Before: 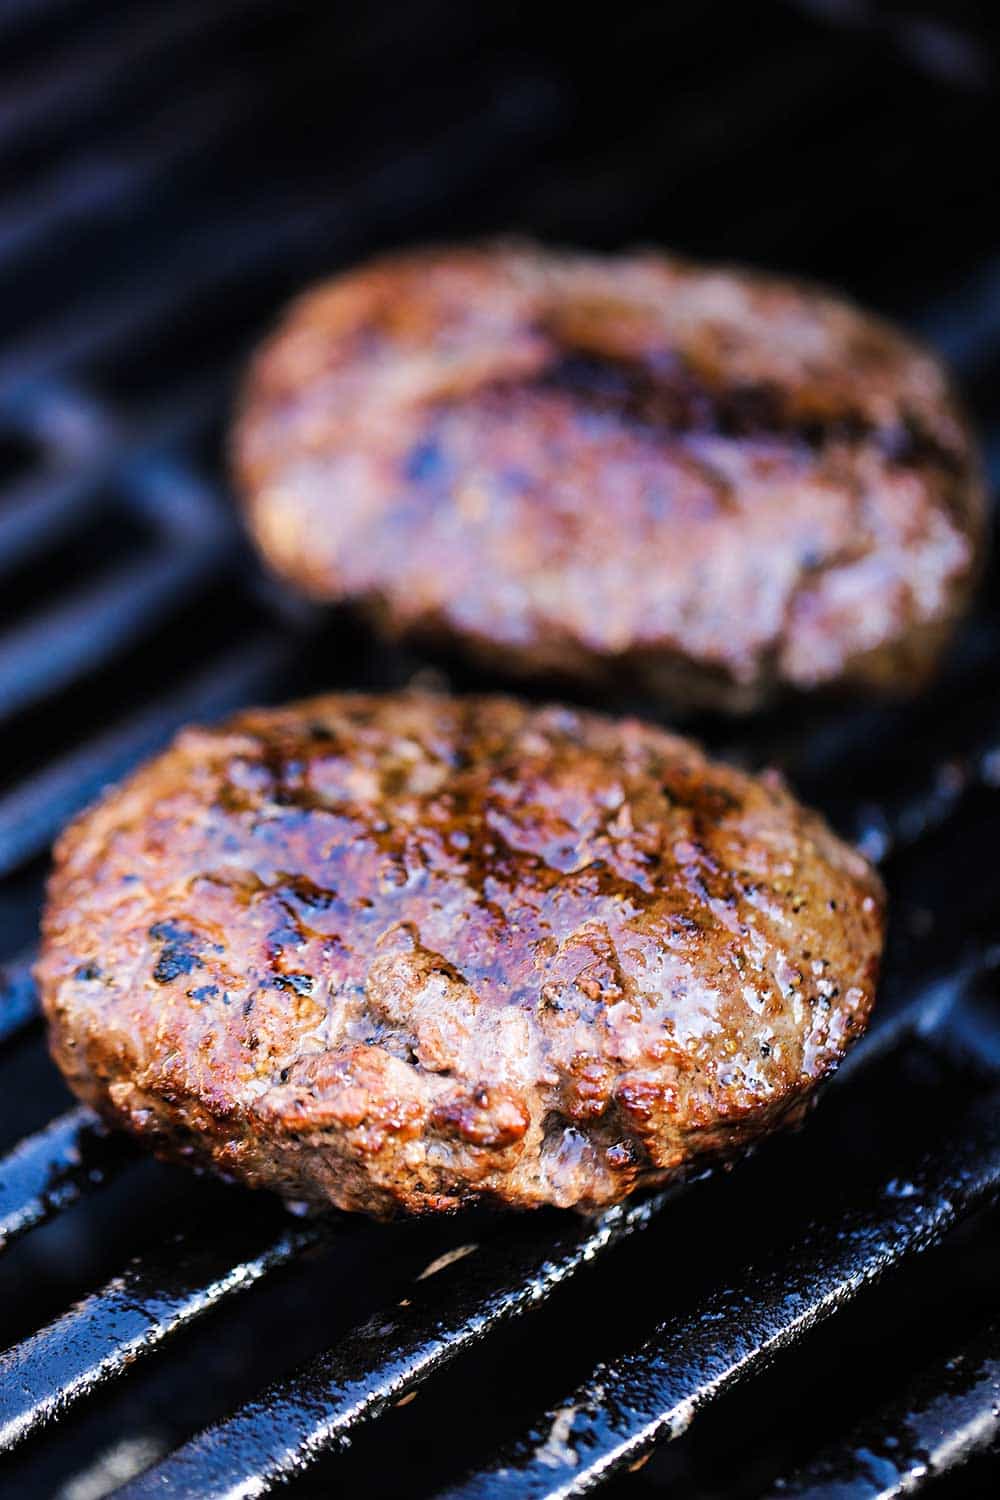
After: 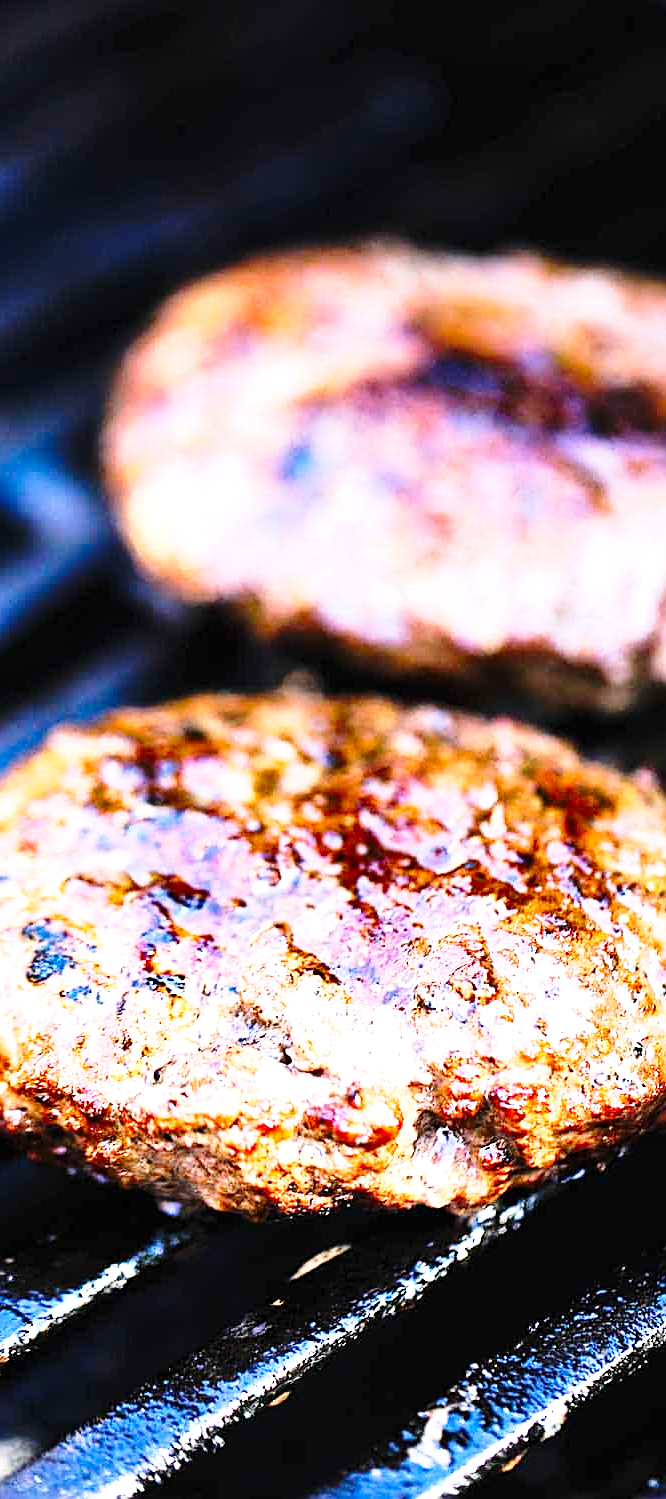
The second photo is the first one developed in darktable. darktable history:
tone equalizer: mask exposure compensation -0.498 EV
sharpen: on, module defaults
base curve: curves: ch0 [(0, 0) (0.028, 0.03) (0.121, 0.232) (0.46, 0.748) (0.859, 0.968) (1, 1)], preserve colors none
shadows and highlights: shadows 22.14, highlights -48.85, soften with gaussian
contrast brightness saturation: contrast 0.044, saturation 0.159
exposure: exposure 0.943 EV, compensate highlight preservation false
crop and rotate: left 12.701%, right 20.608%
